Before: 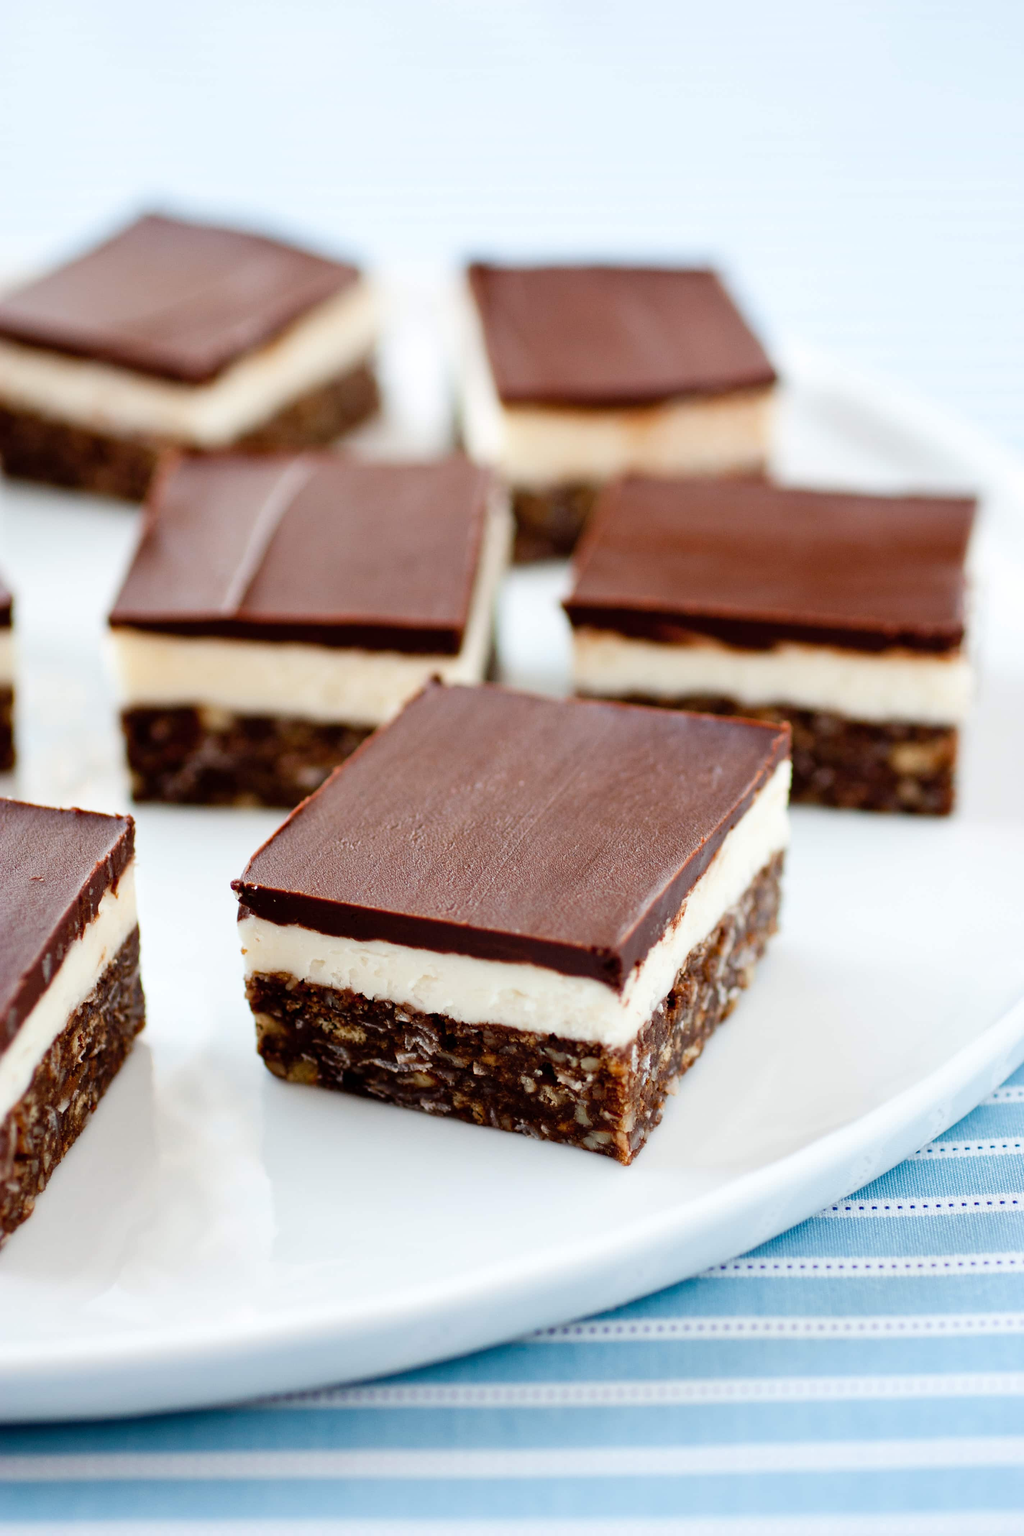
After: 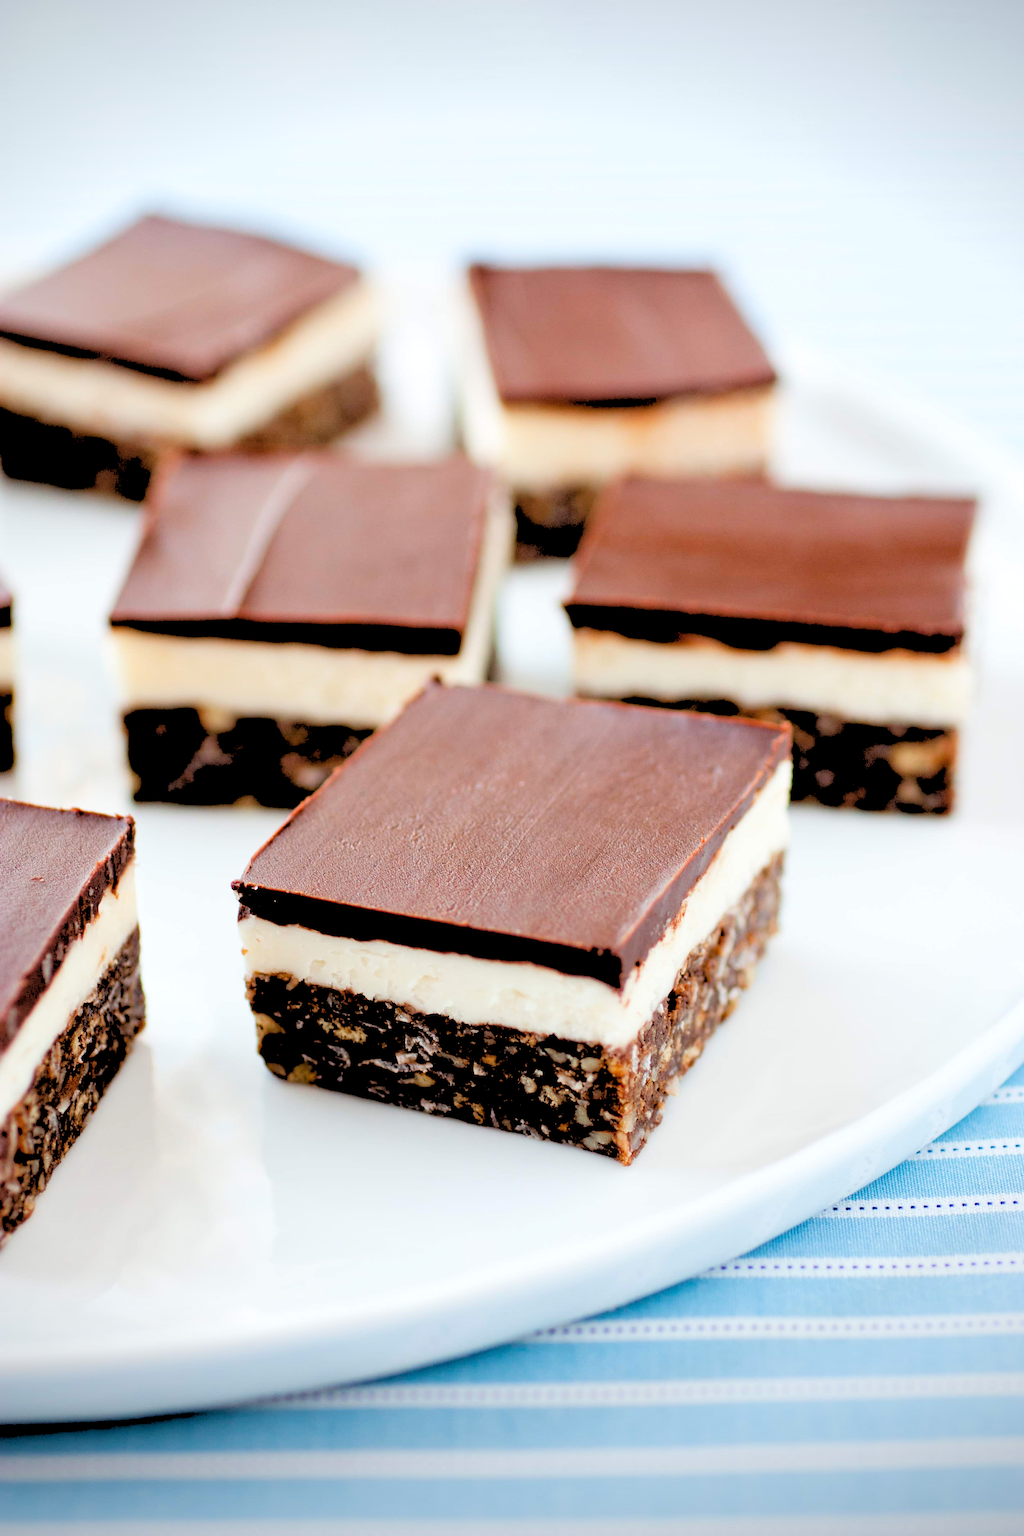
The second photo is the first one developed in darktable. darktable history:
vignetting: fall-off start 97.23%, saturation -0.024, center (-0.033, -0.042), width/height ratio 1.179, unbound false
rgb levels: levels [[0.027, 0.429, 0.996], [0, 0.5, 1], [0, 0.5, 1]]
